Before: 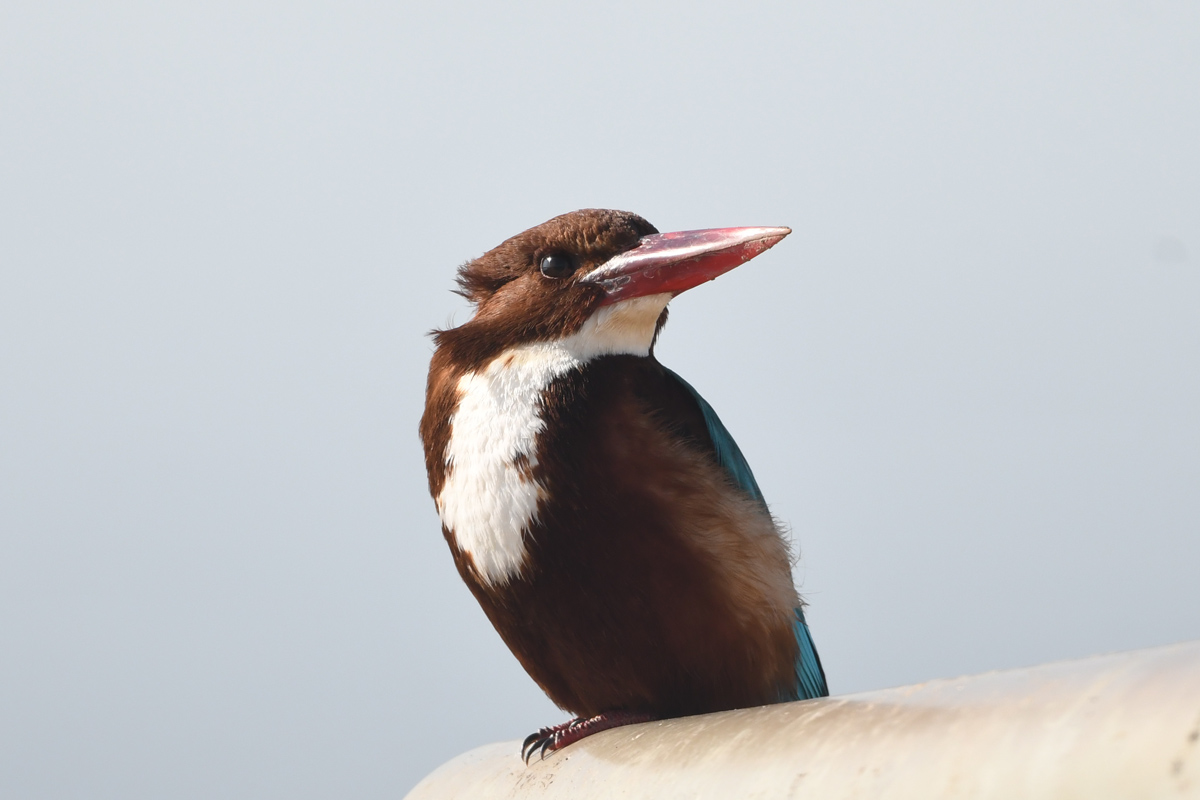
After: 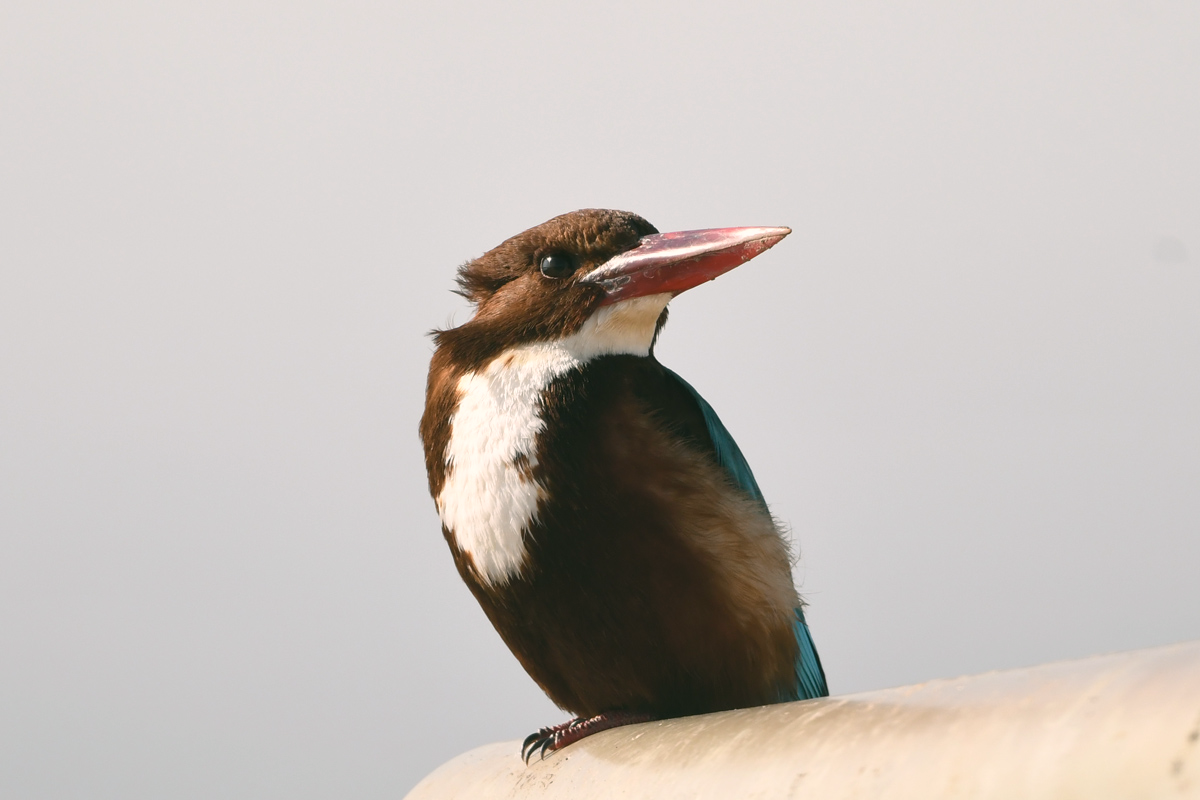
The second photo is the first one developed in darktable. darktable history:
color correction: highlights a* 4.61, highlights b* 4.93, shadows a* -7.81, shadows b* 4.74
